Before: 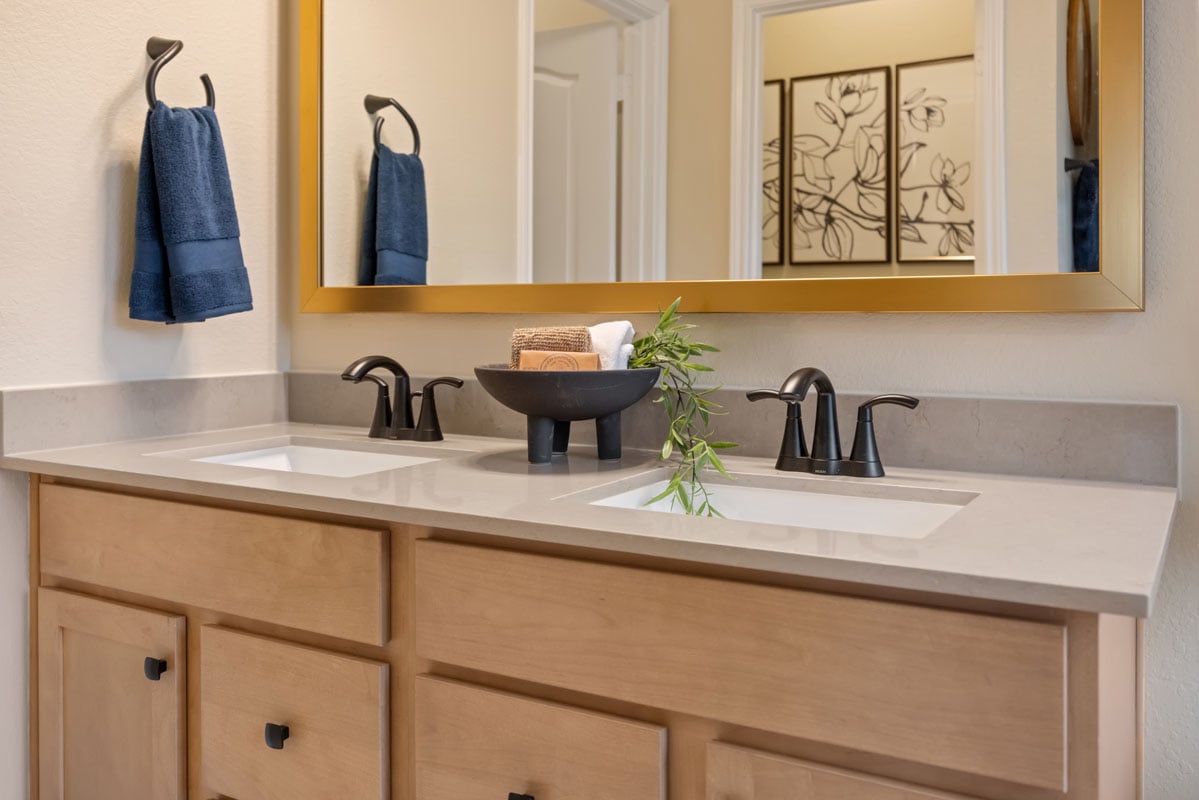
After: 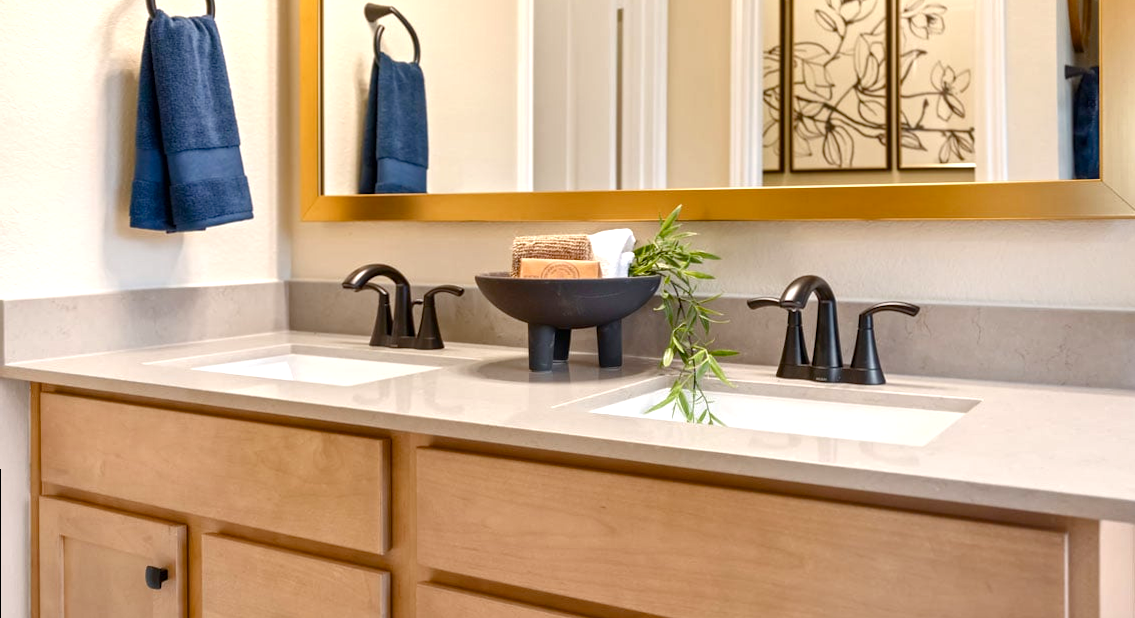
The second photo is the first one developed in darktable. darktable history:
exposure: black level correction 0, exposure 0.703 EV, compensate exposure bias true, compensate highlight preservation false
crop and rotate: angle 0.102°, top 11.705%, right 5.411%, bottom 11.176%
contrast brightness saturation: brightness -0.091
color balance rgb: perceptual saturation grading › global saturation 20%, perceptual saturation grading › highlights -24.75%, perceptual saturation grading › shadows 26%
